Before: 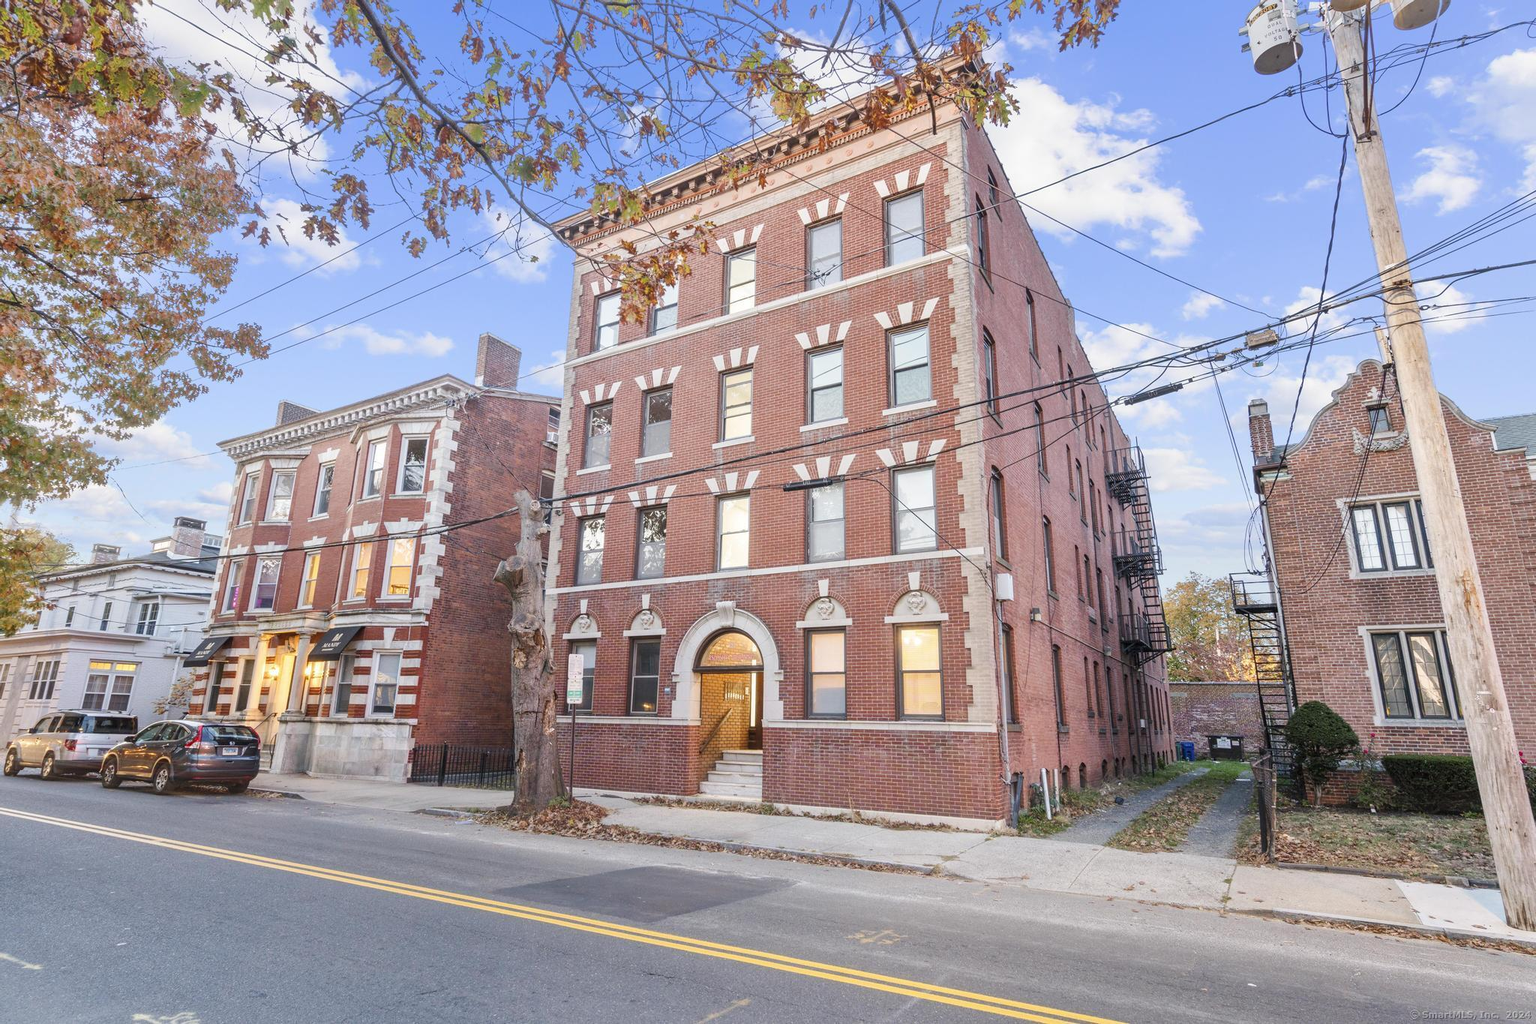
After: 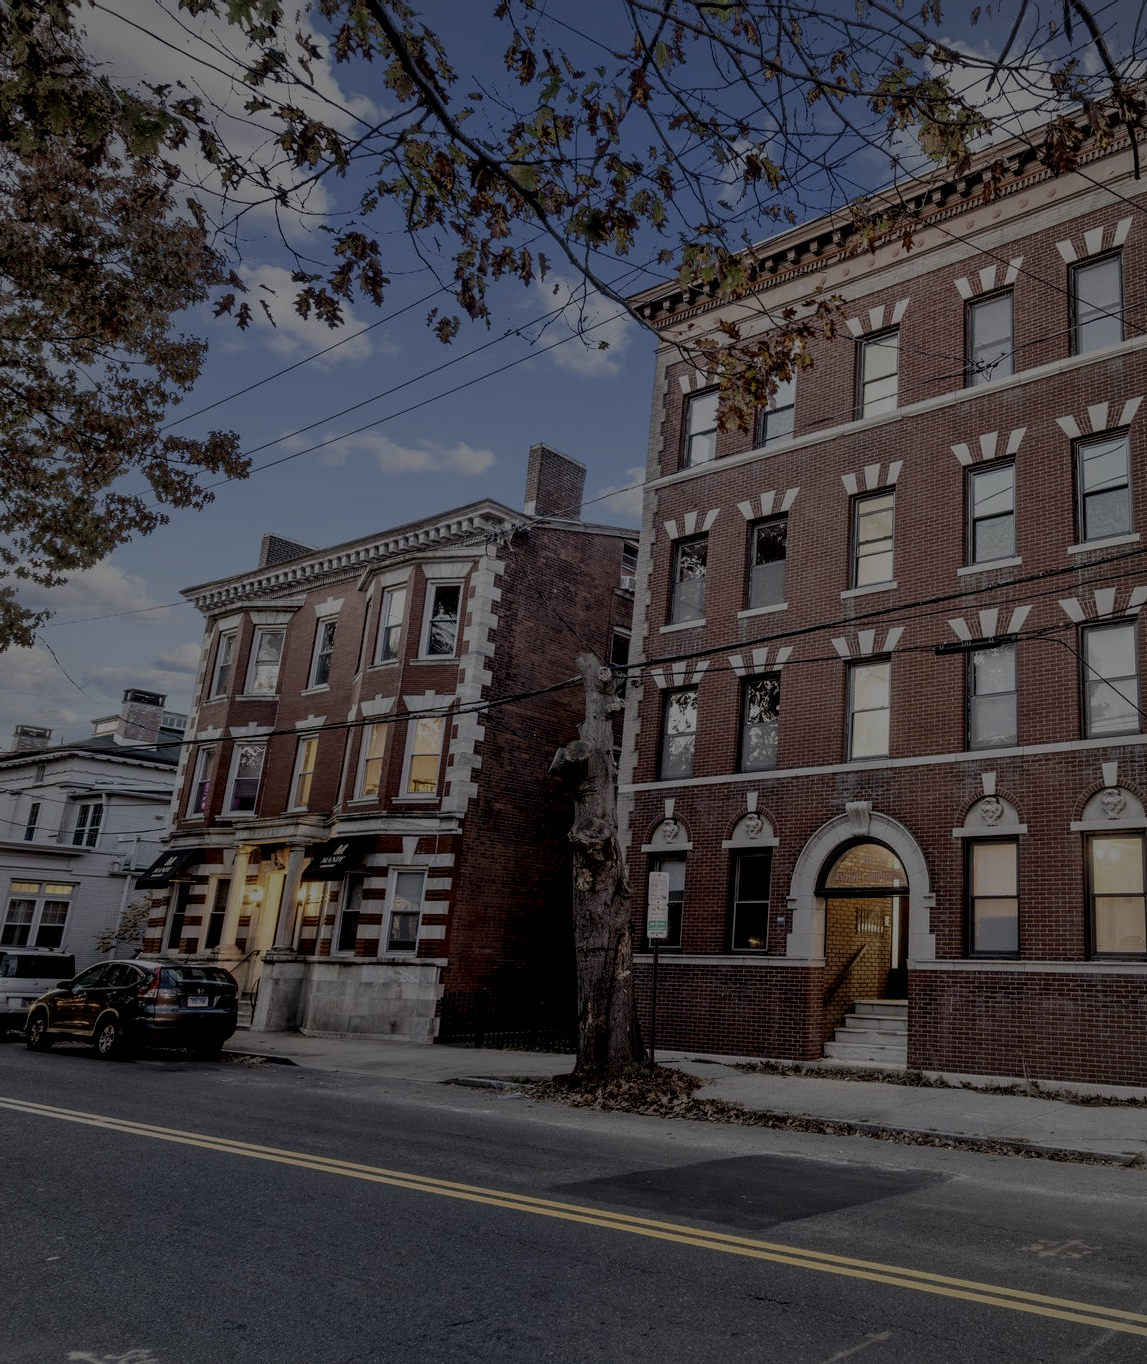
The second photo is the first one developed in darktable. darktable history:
contrast brightness saturation: saturation -0.082
vignetting: fall-off radius 70.03%, brightness -0.217, automatic ratio true
exposure: black level correction 0.001, exposure 0.499 EV, compensate exposure bias true, compensate highlight preservation false
crop: left 5.33%, right 38.637%
local contrast: detail 160%
filmic rgb: black relative exposure -7.65 EV, white relative exposure 4.56 EV, hardness 3.61
